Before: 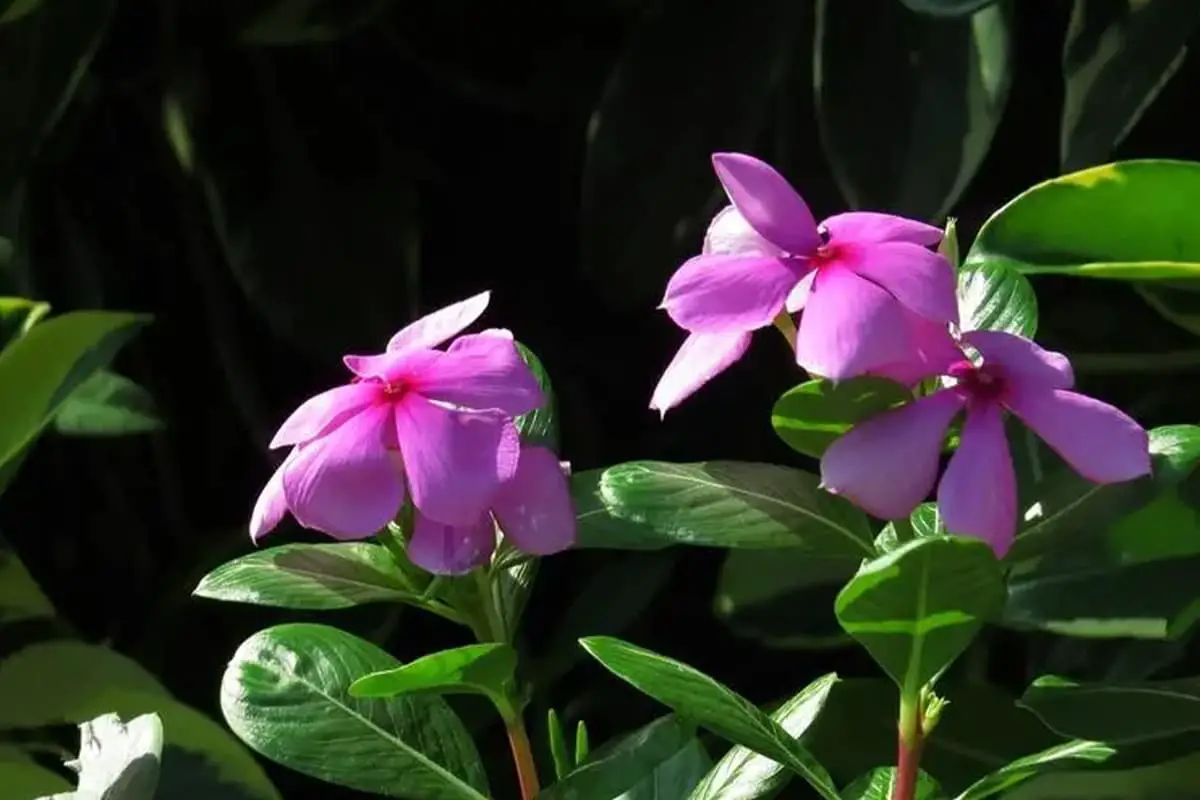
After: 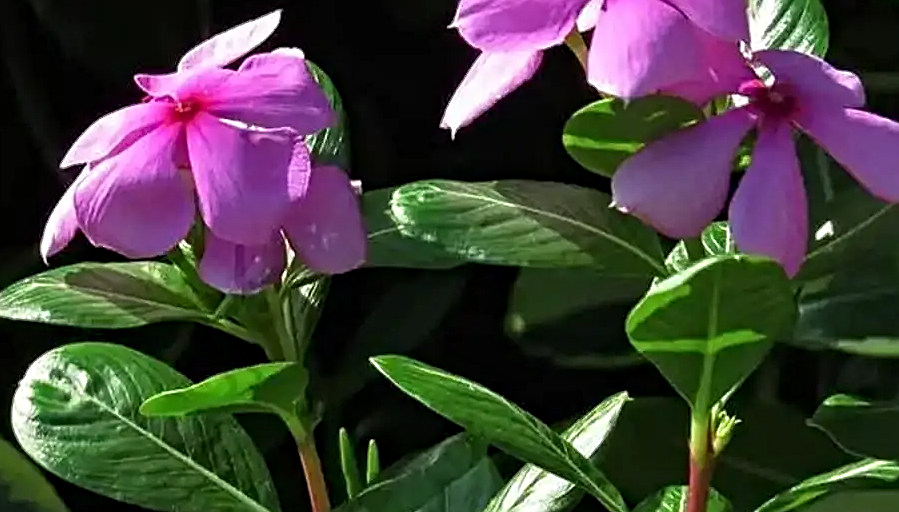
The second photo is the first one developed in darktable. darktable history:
crop and rotate: left 17.5%, top 35.189%, right 7.51%, bottom 0.777%
contrast equalizer: octaves 7, y [[0.5, 0.501, 0.525, 0.597, 0.58, 0.514], [0.5 ×6], [0.5 ×6], [0 ×6], [0 ×6]]
sharpen: on, module defaults
base curve: preserve colors none
